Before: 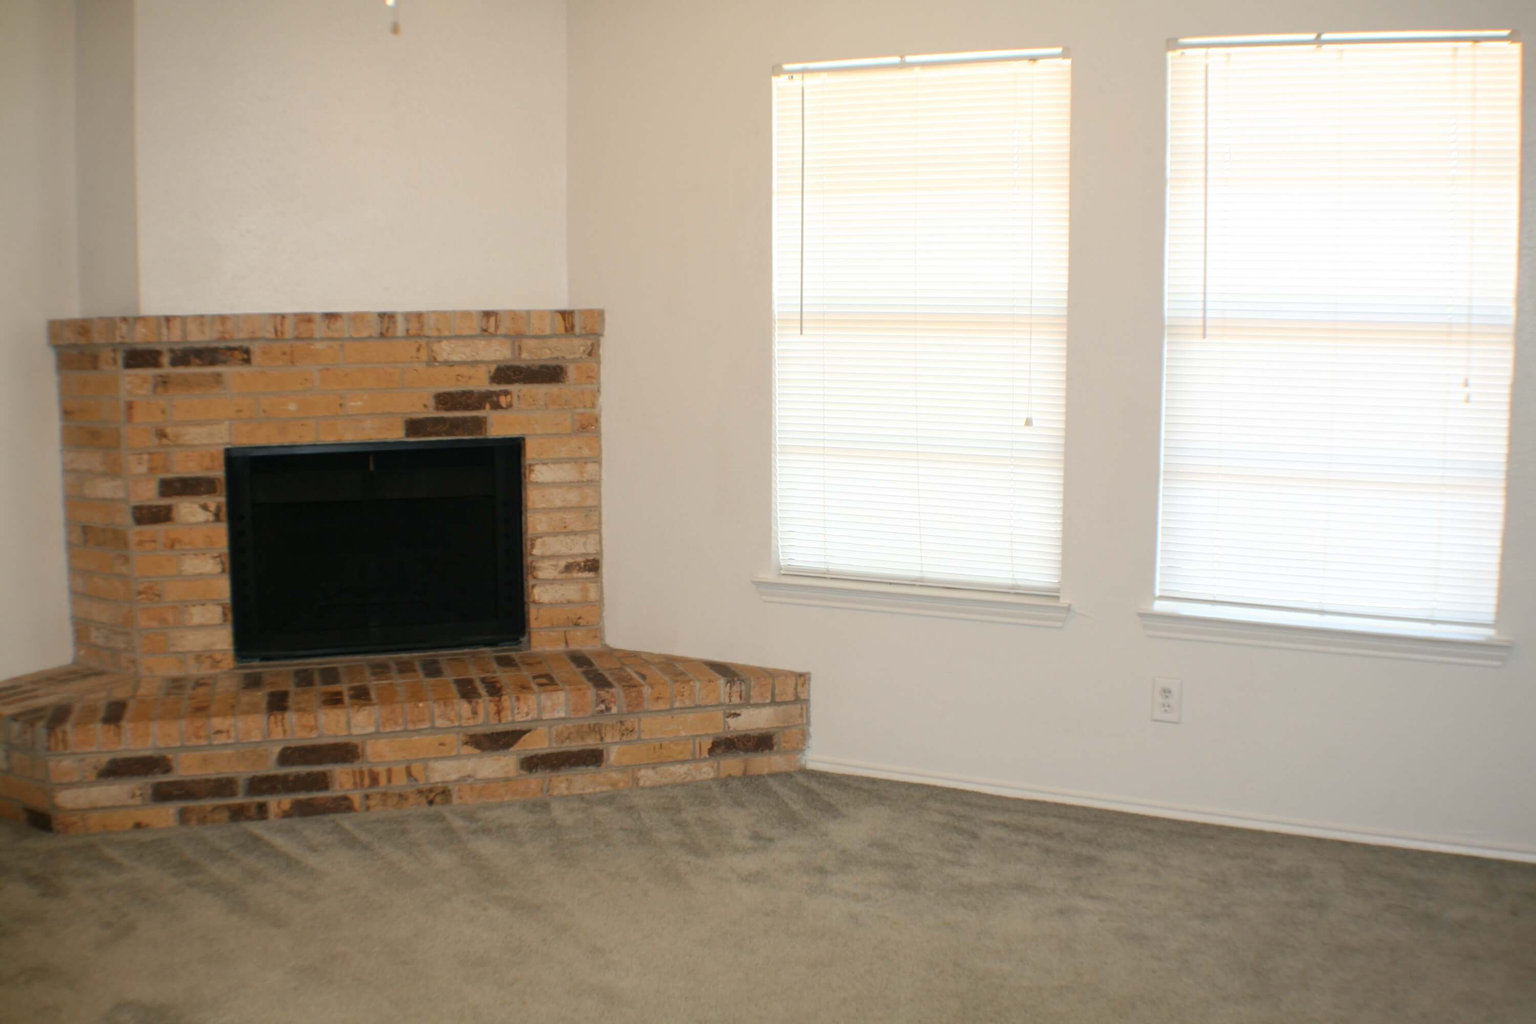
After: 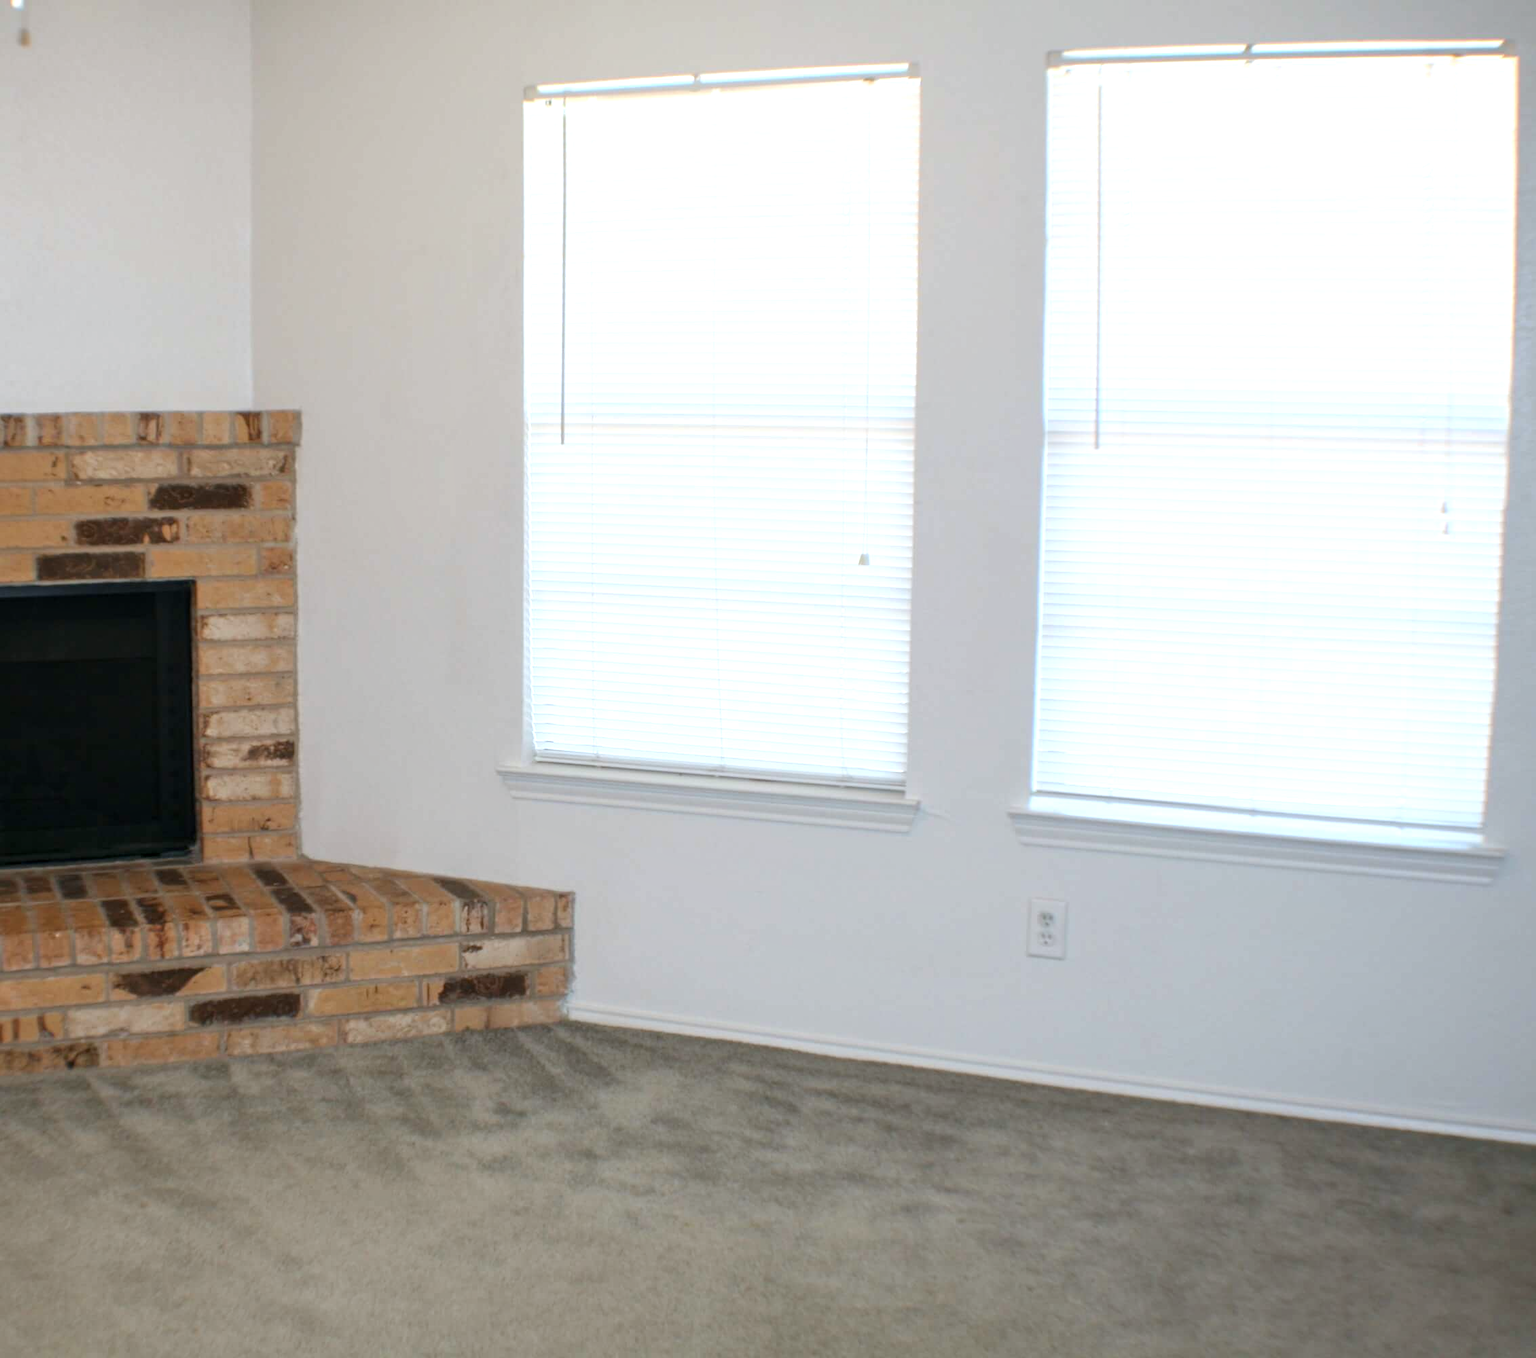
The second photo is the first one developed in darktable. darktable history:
color calibration: x 0.372, y 0.386, temperature 4283.97 K
exposure: exposure 0.15 EV, compensate highlight preservation false
crop and rotate: left 24.6%
local contrast: on, module defaults
